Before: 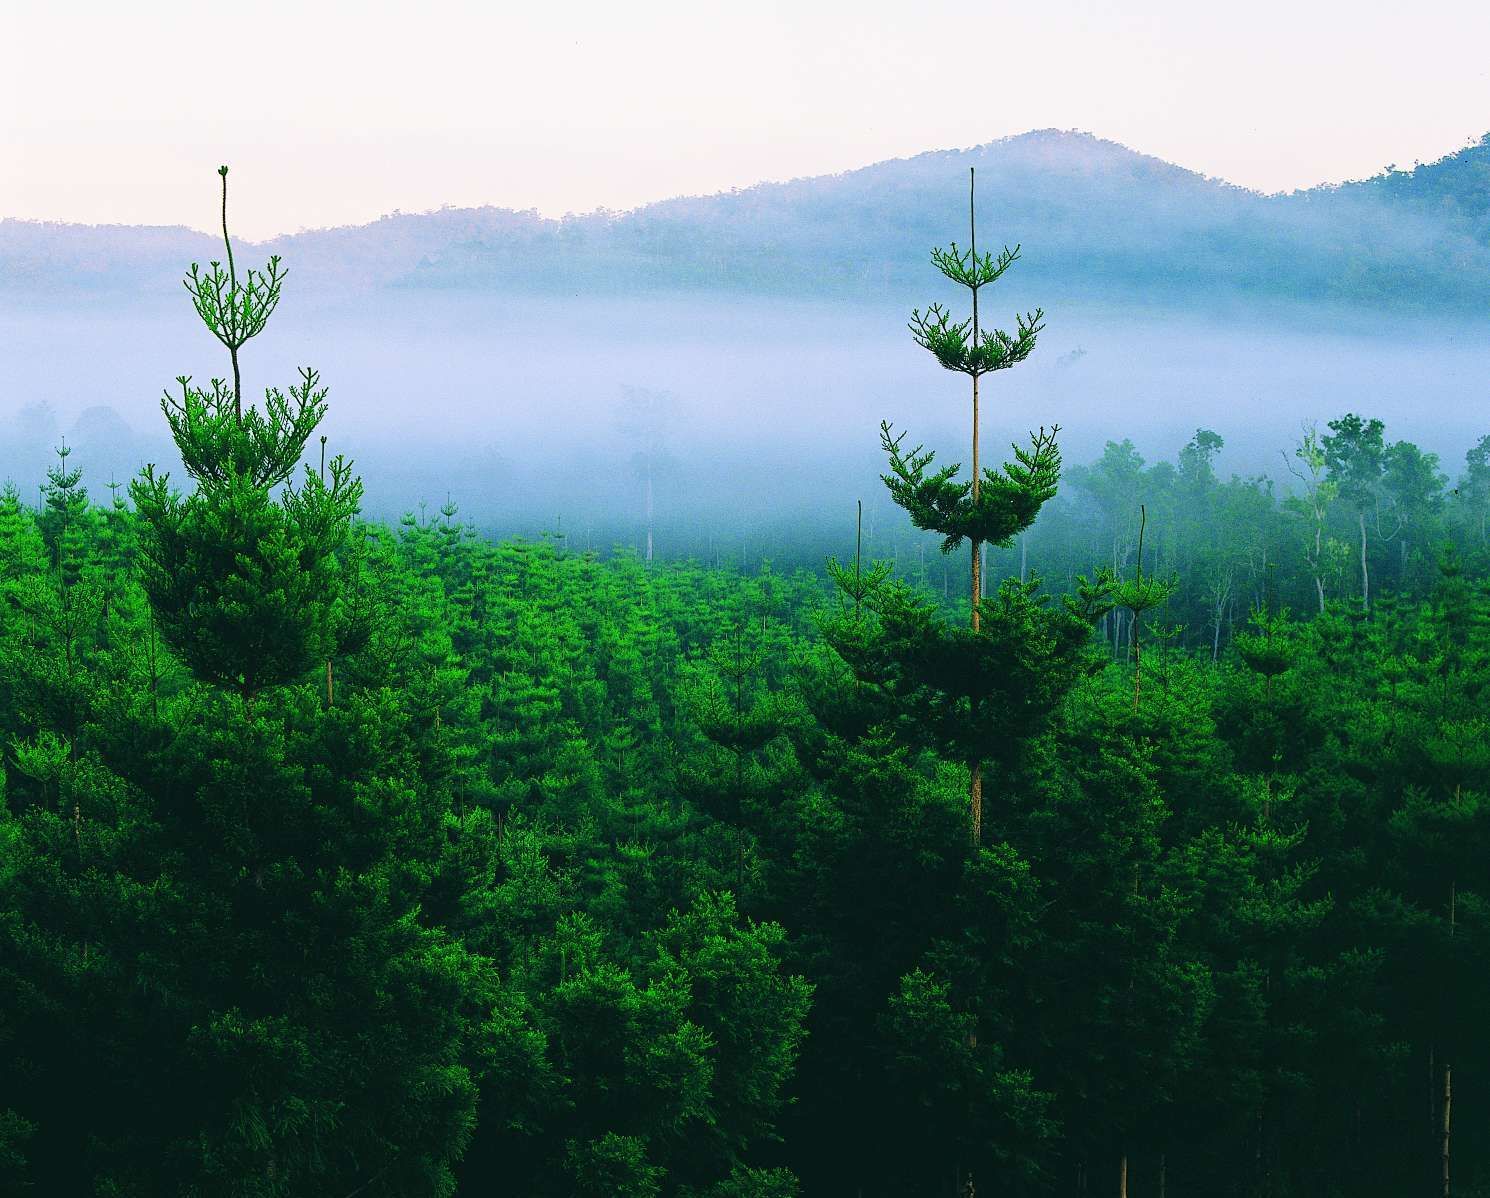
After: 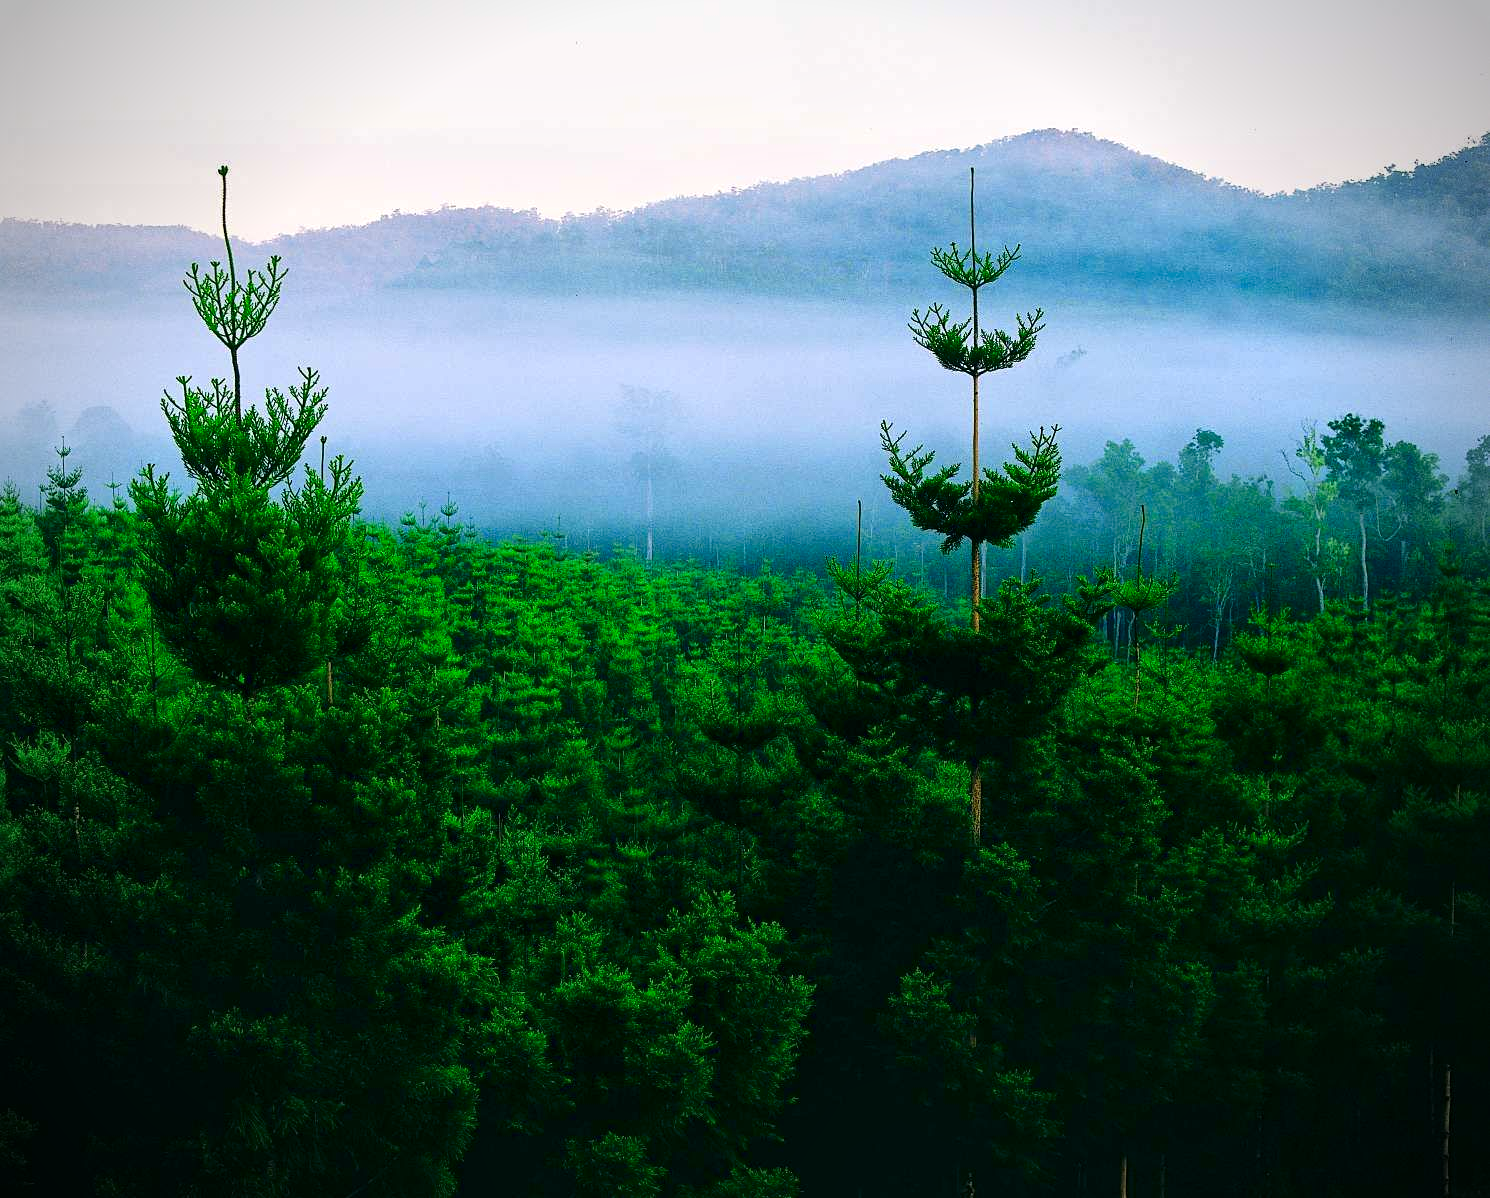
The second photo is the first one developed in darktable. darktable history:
local contrast: mode bilateral grid, contrast 20, coarseness 50, detail 141%, midtone range 0.2
vignetting: fall-off radius 45.53%
contrast brightness saturation: contrast 0.116, brightness -0.121, saturation 0.202
